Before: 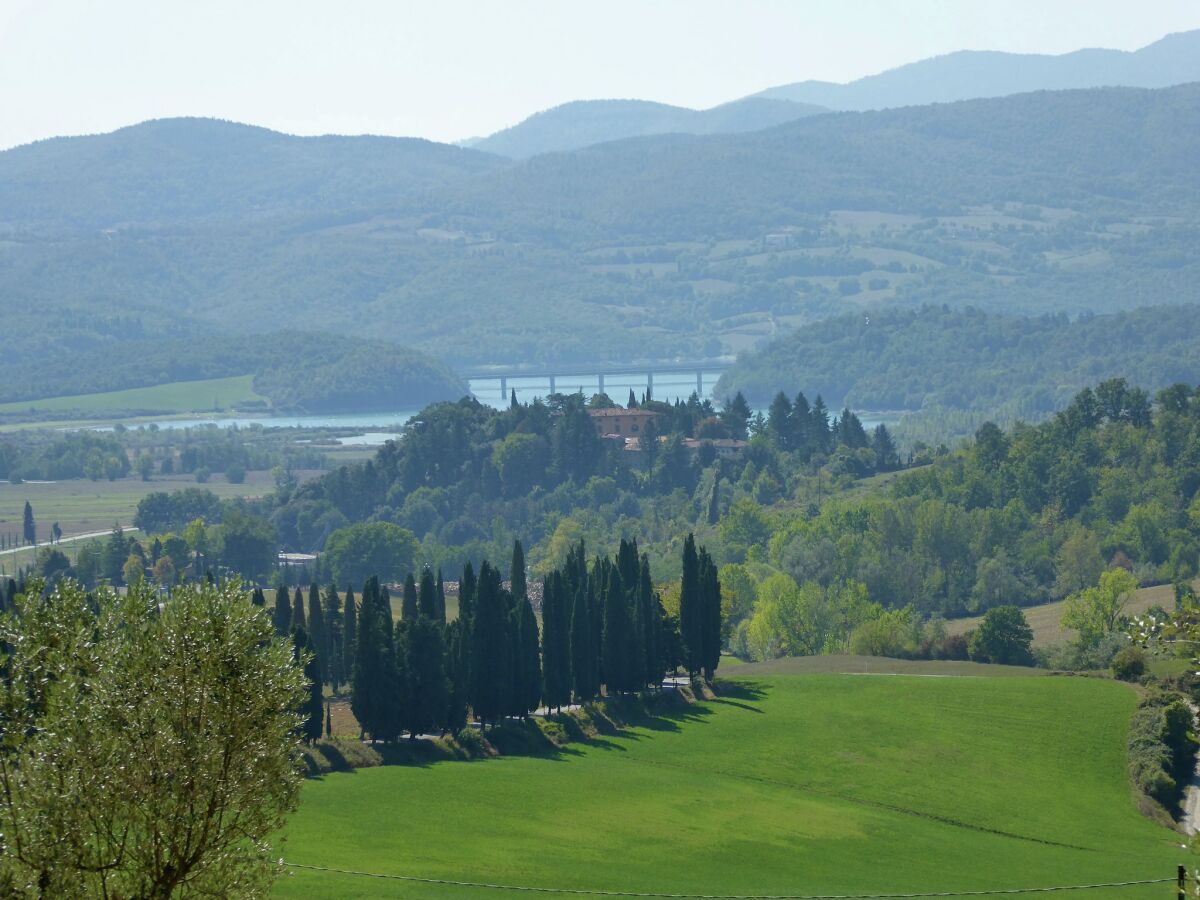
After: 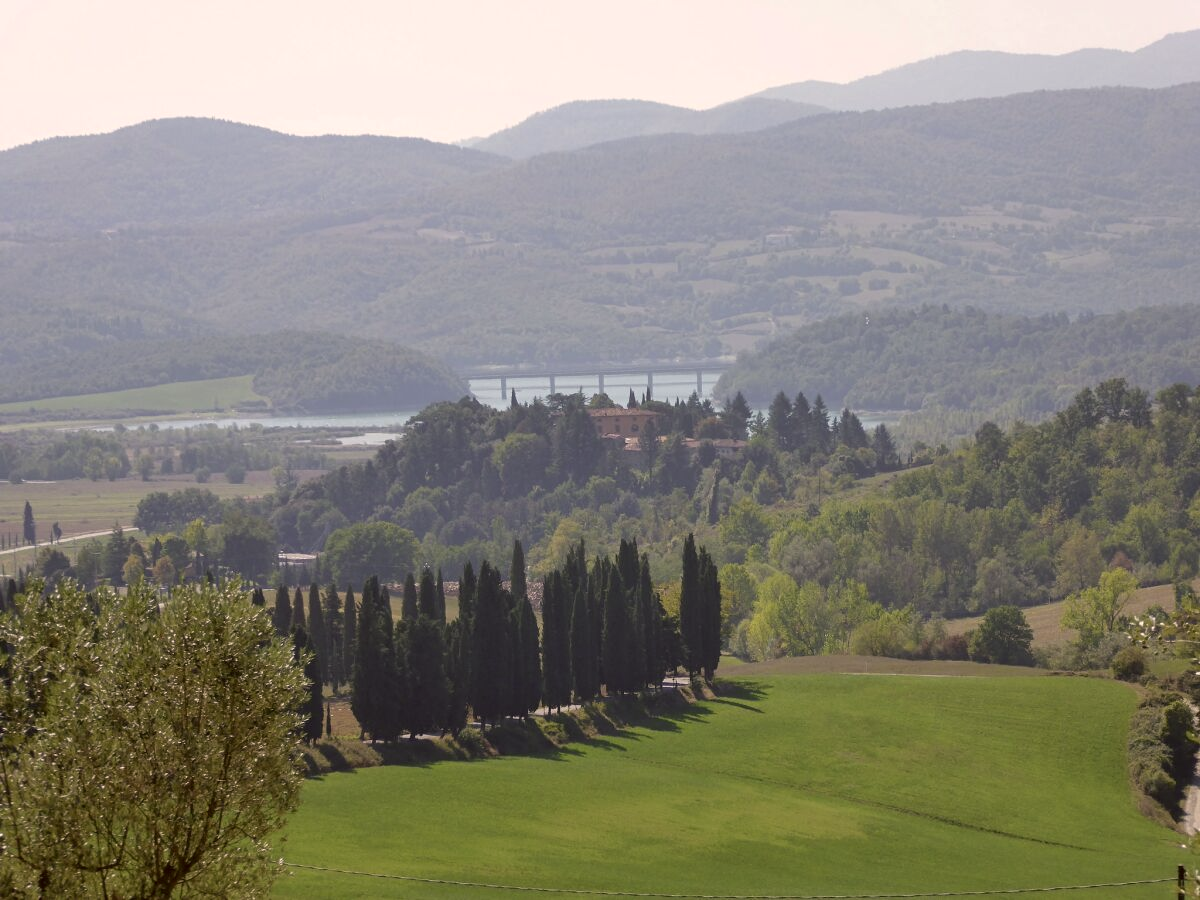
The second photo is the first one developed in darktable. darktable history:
color correction: highlights a* 10.24, highlights b* 9.66, shadows a* 8.28, shadows b* 8.06, saturation 0.804
